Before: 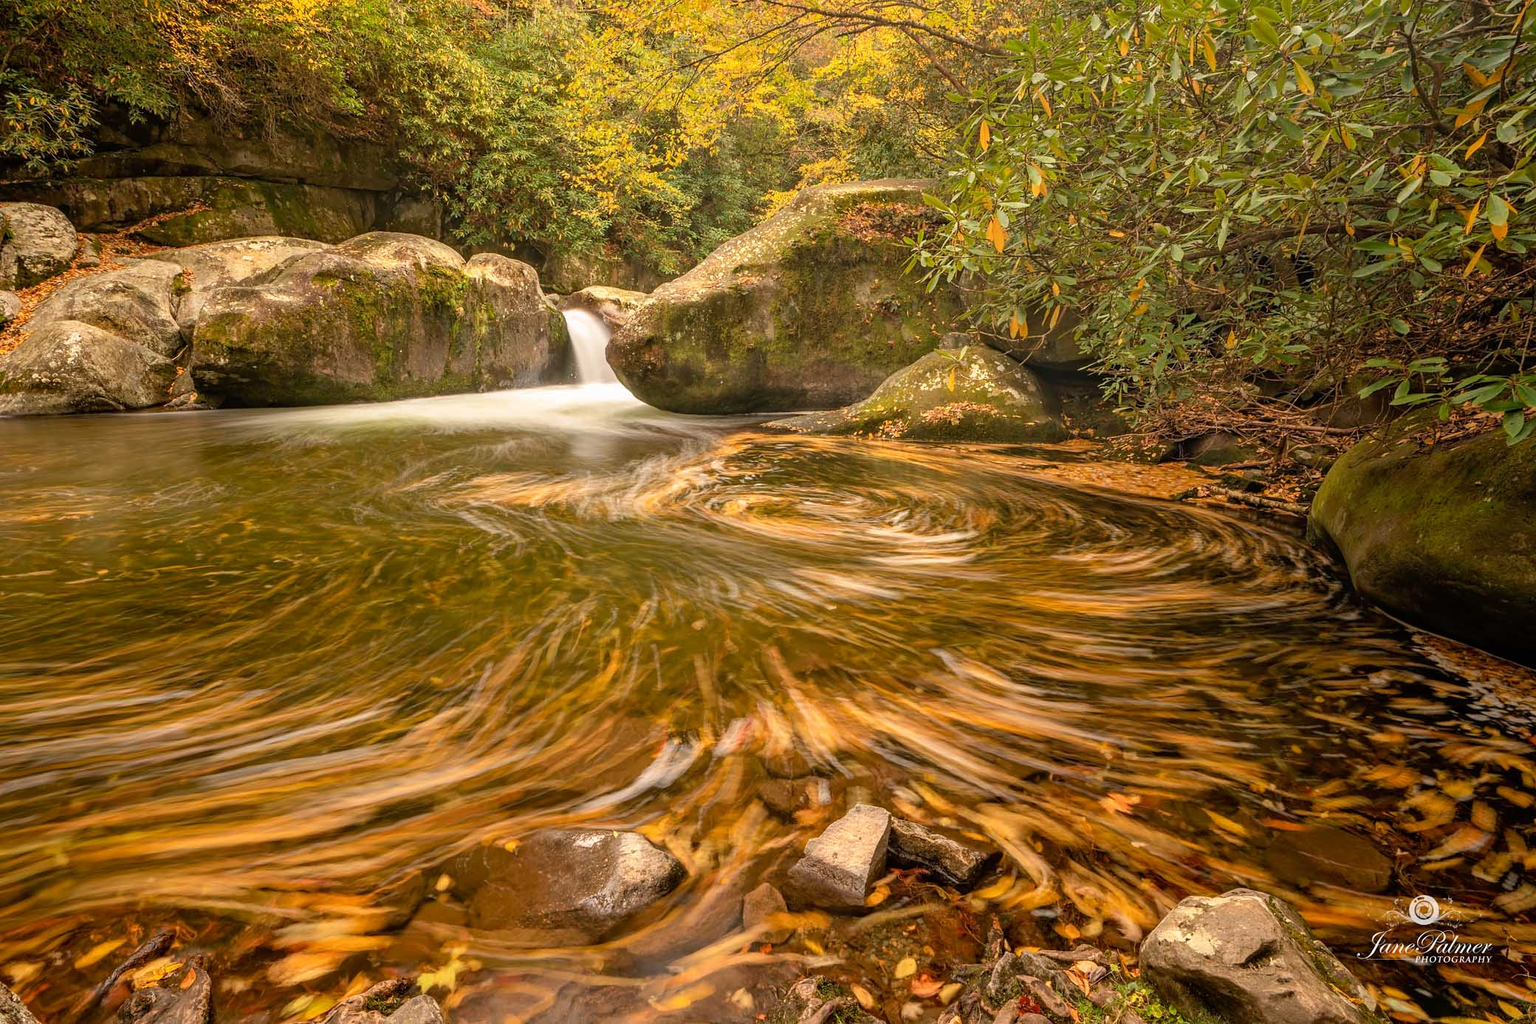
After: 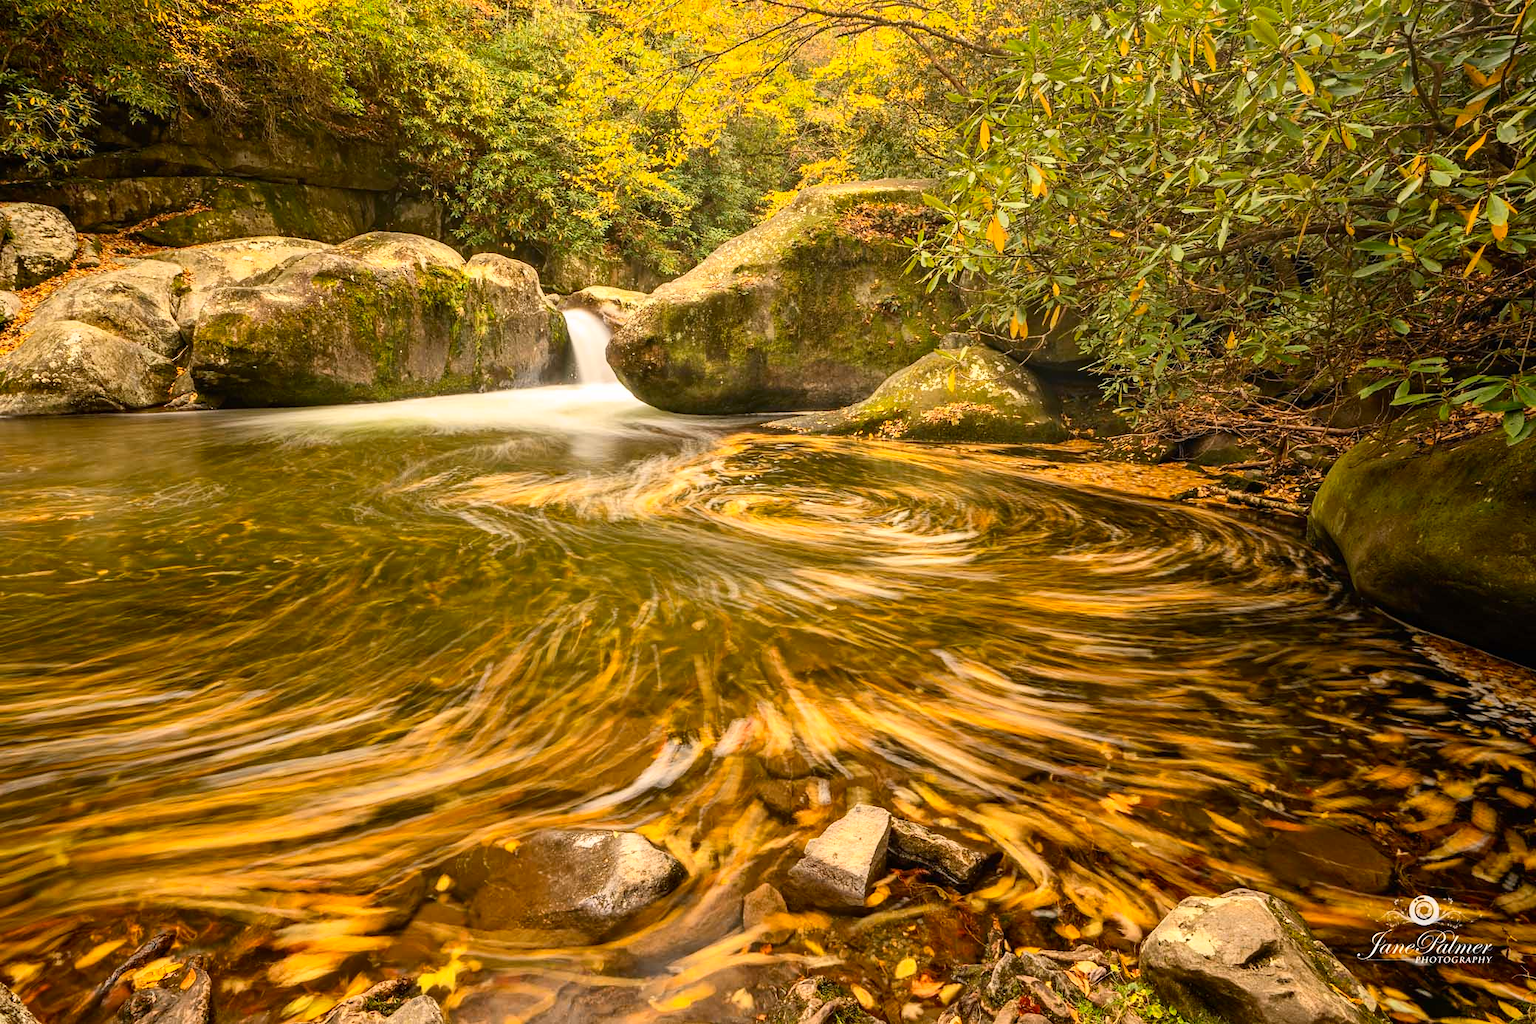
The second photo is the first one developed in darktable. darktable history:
contrast brightness saturation: contrast 0.23, brightness 0.1, saturation 0.29
color contrast: green-magenta contrast 0.81
